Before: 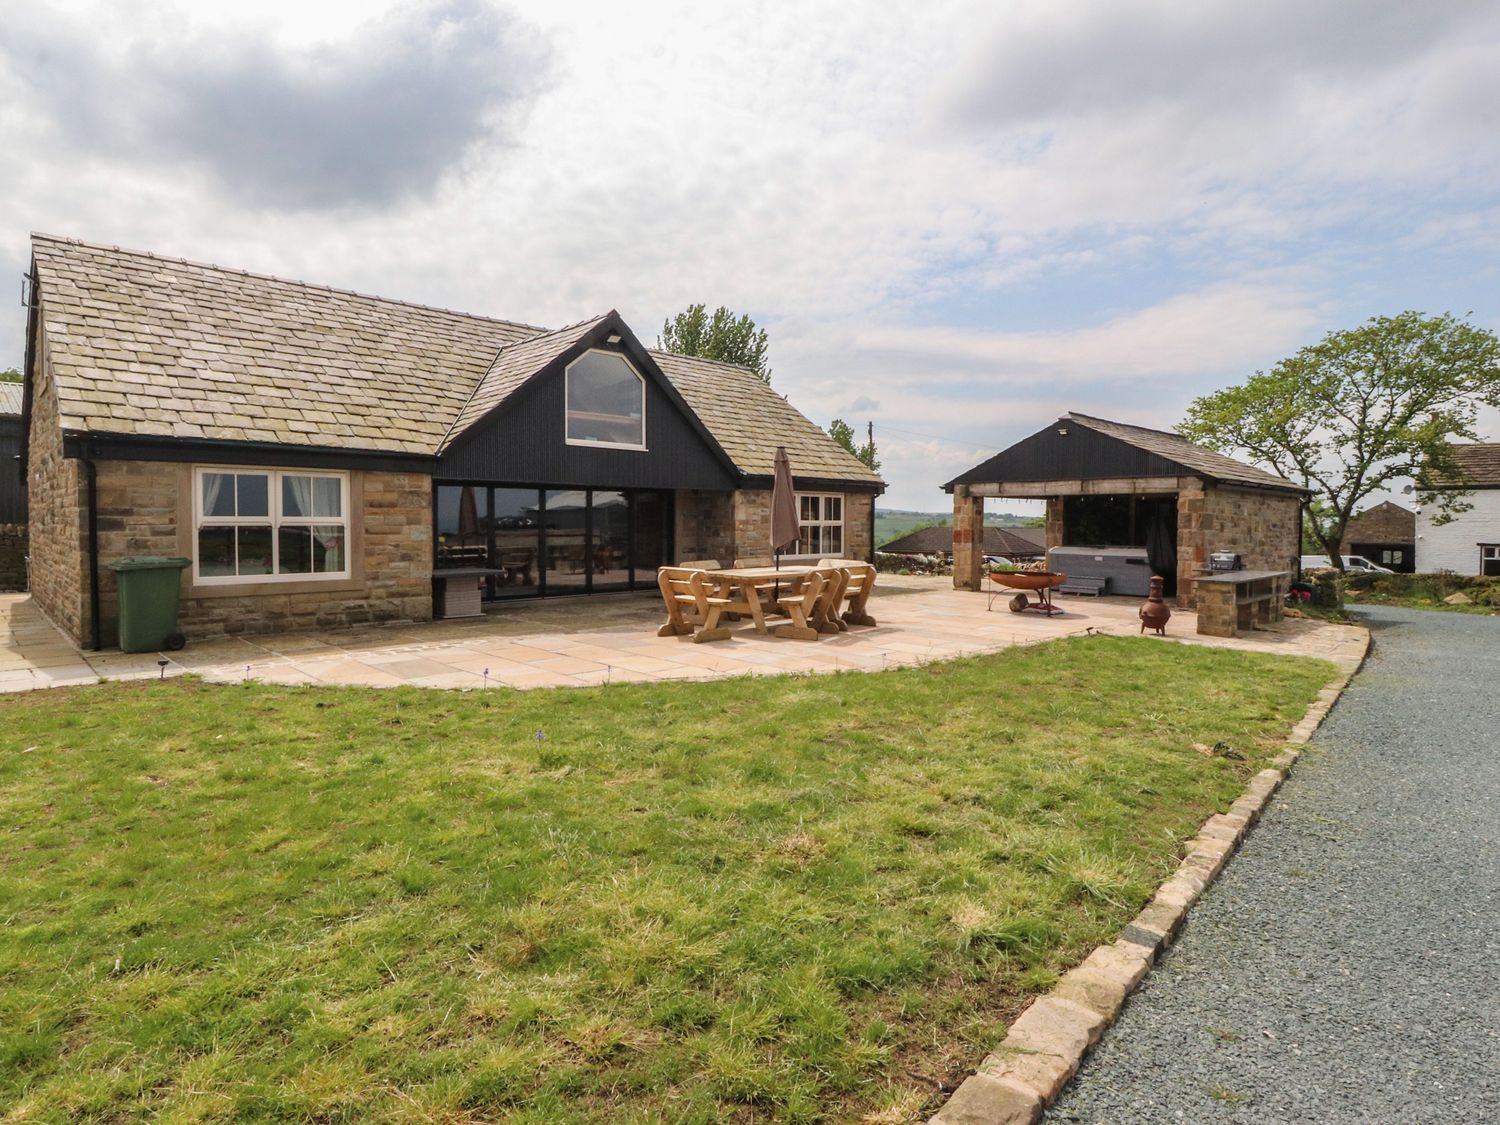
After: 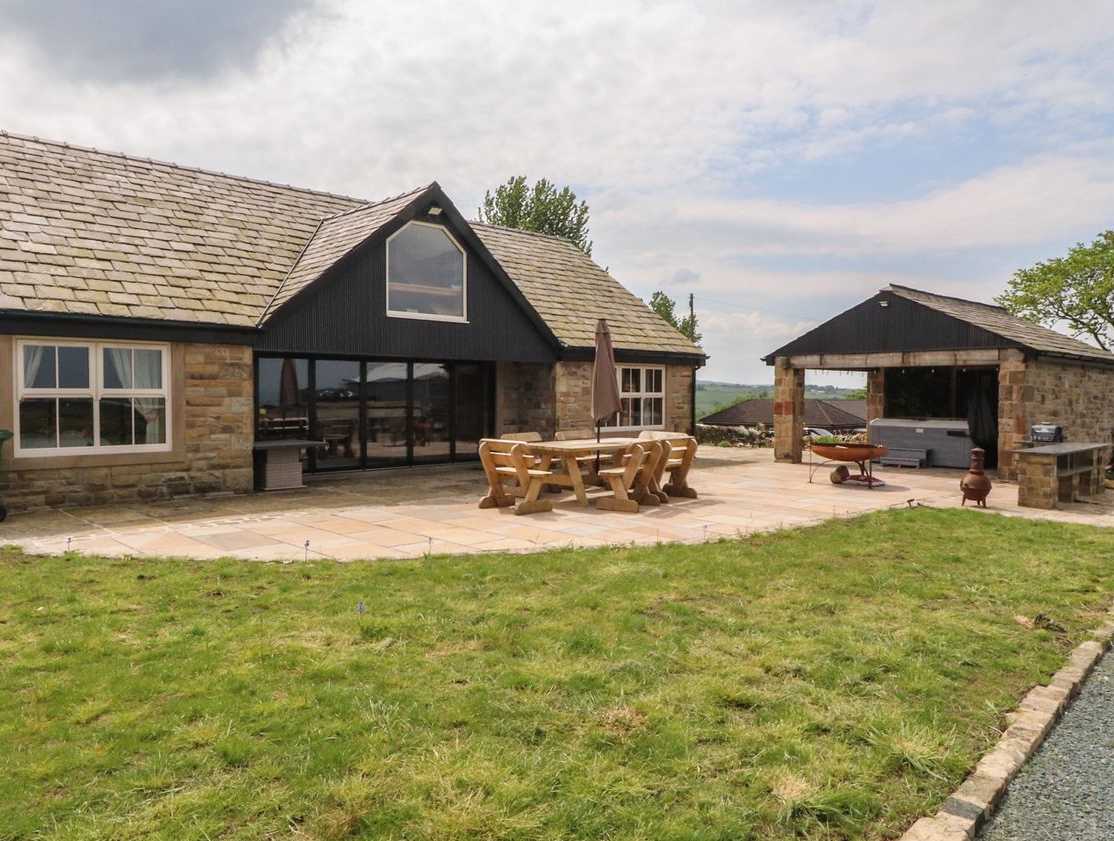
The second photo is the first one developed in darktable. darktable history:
crop and rotate: left 11.974%, top 11.389%, right 13.737%, bottom 13.854%
tone equalizer: on, module defaults
